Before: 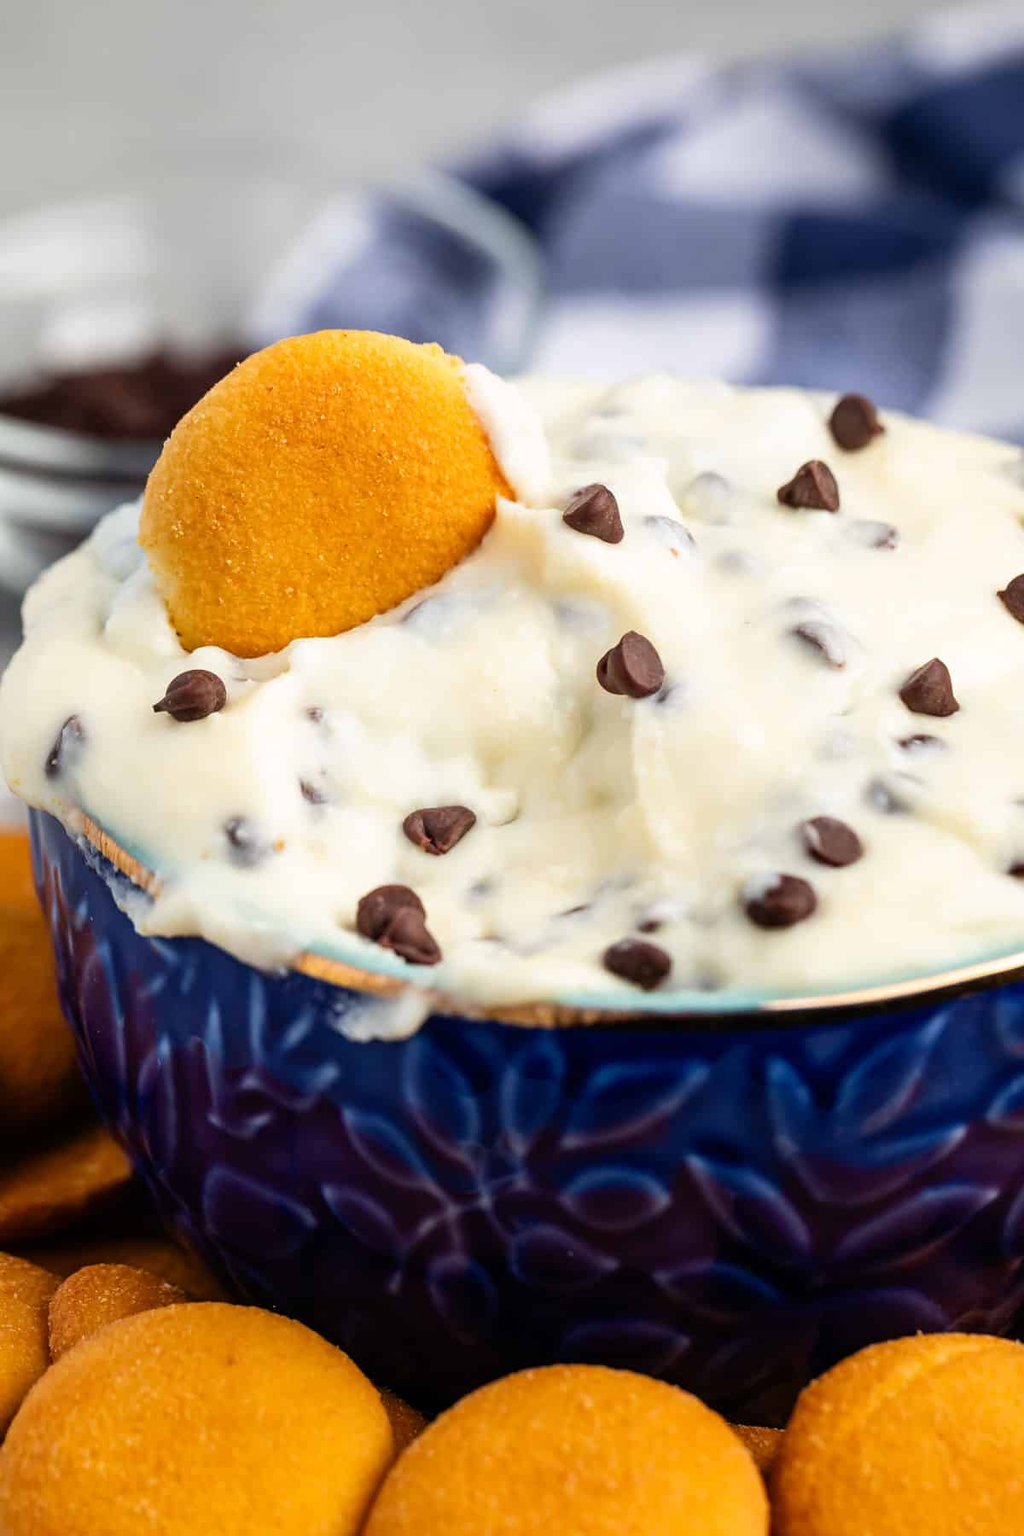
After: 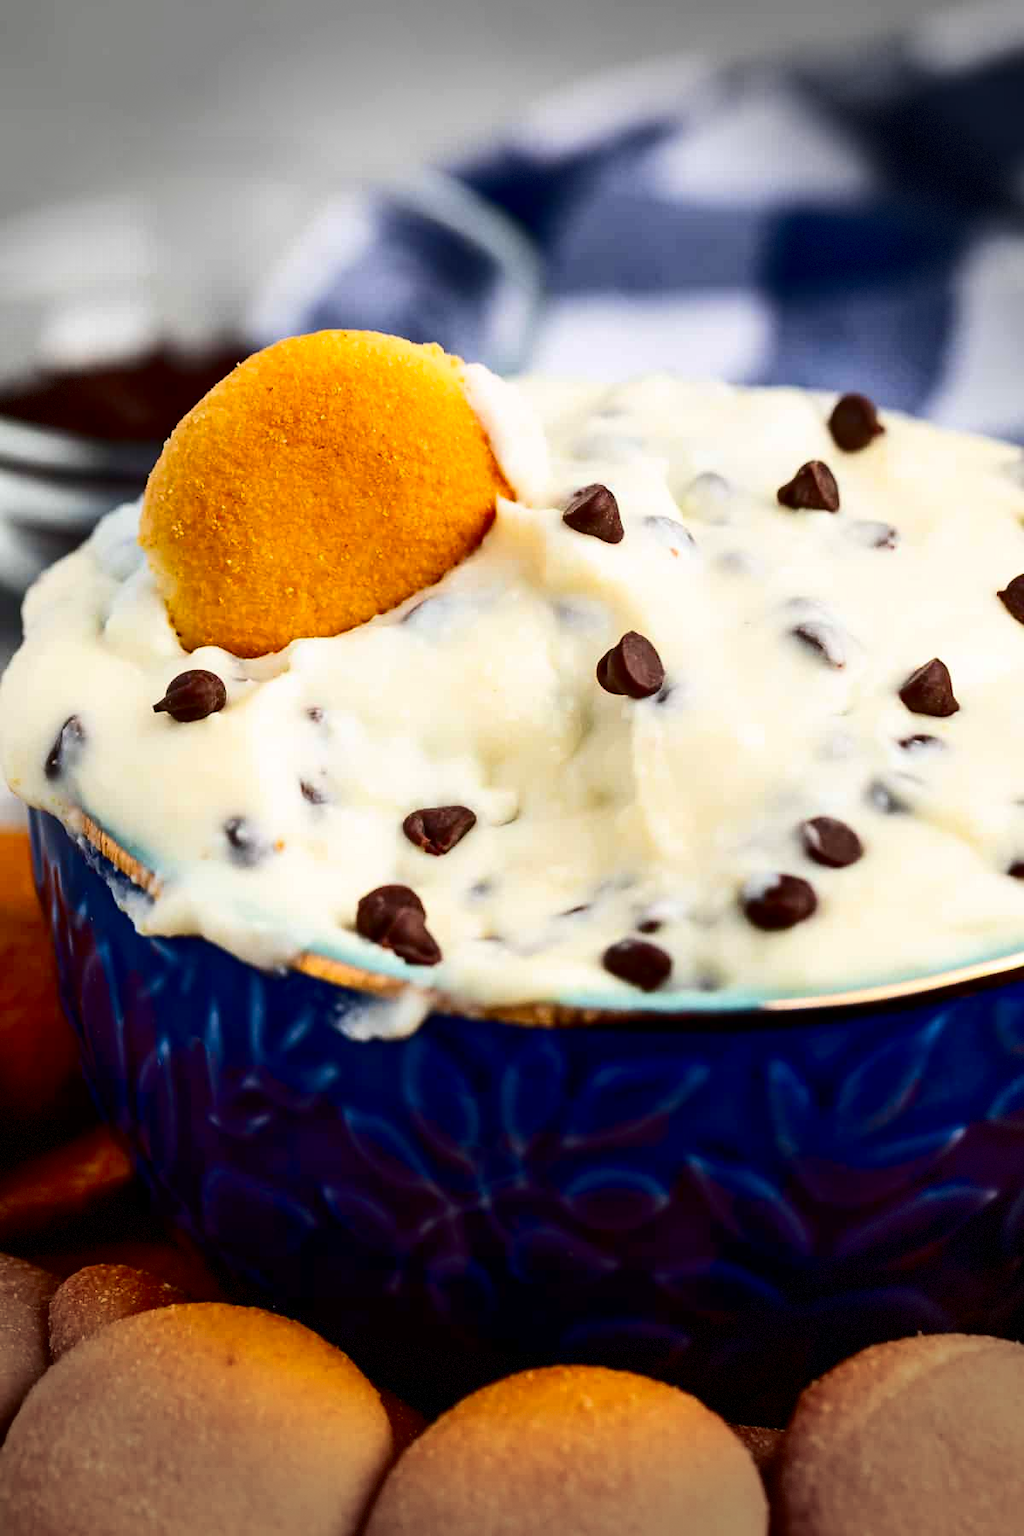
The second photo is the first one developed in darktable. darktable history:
contrast brightness saturation: contrast 0.218, brightness -0.193, saturation 0.241
vignetting: fall-off start 76.27%, fall-off radius 26.43%, width/height ratio 0.969, dithering 8-bit output
